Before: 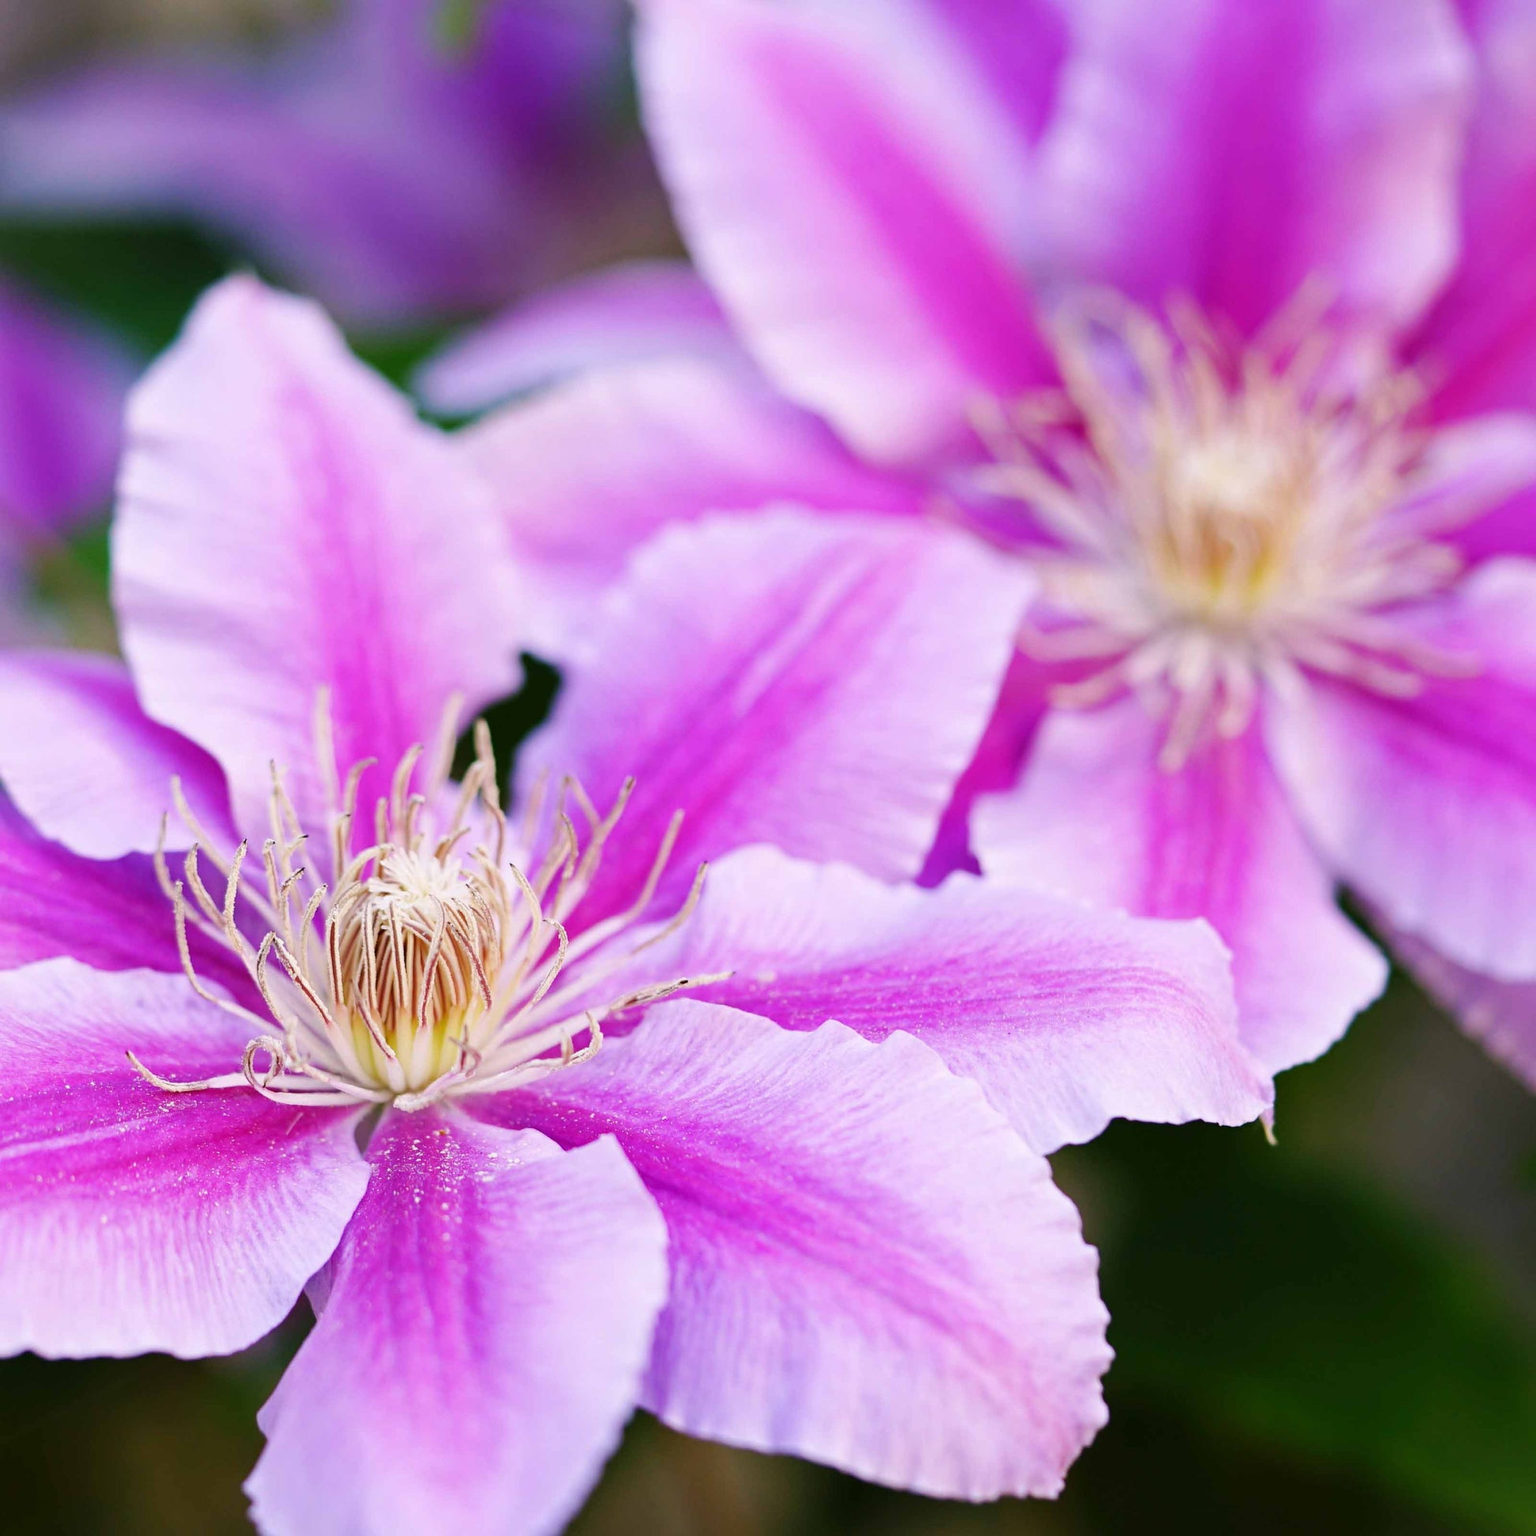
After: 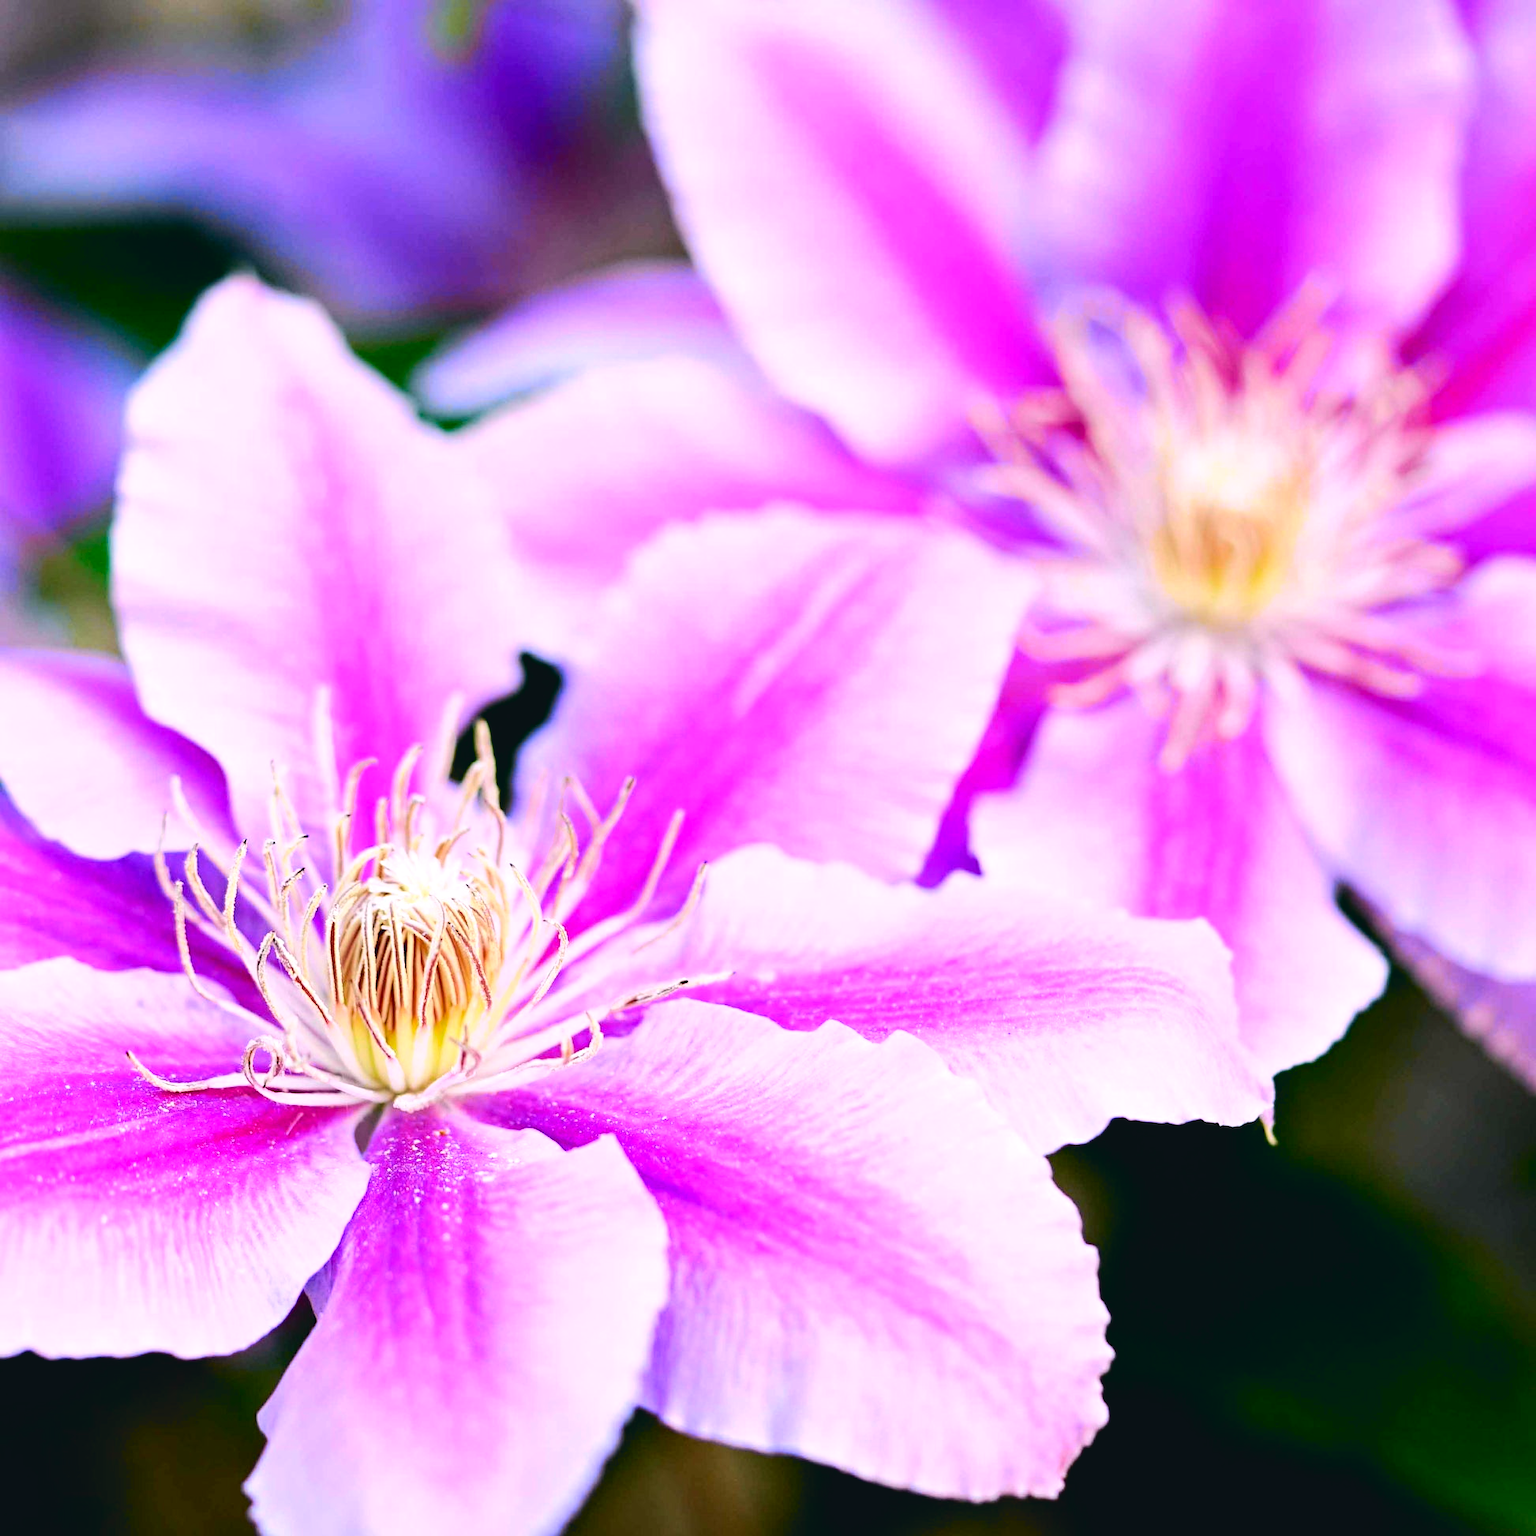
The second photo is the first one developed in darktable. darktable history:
contrast brightness saturation: contrast -0.11
color balance: lift [0.991, 1, 1, 1], gamma [0.996, 1, 1, 1], input saturation 98.52%, contrast 20.34%, output saturation 103.72%
tone curve: curves: ch0 [(0, 0.023) (0.087, 0.065) (0.184, 0.168) (0.45, 0.54) (0.57, 0.683) (0.722, 0.825) (0.877, 0.948) (1, 1)]; ch1 [(0, 0) (0.388, 0.369) (0.44, 0.44) (0.489, 0.481) (0.534, 0.528) (0.657, 0.655) (1, 1)]; ch2 [(0, 0) (0.353, 0.317) (0.408, 0.427) (0.472, 0.46) (0.5, 0.488) (0.537, 0.518) (0.576, 0.592) (0.625, 0.631) (1, 1)], color space Lab, independent channels, preserve colors none
